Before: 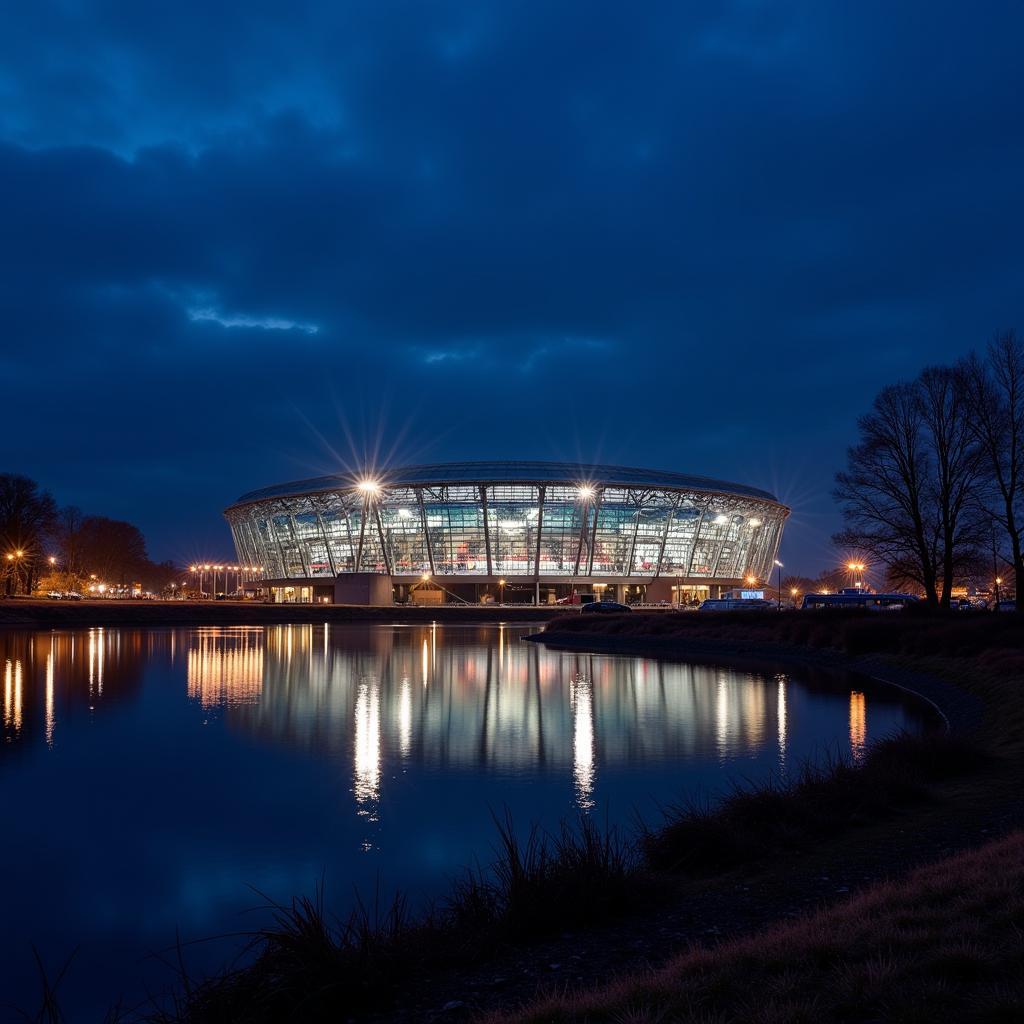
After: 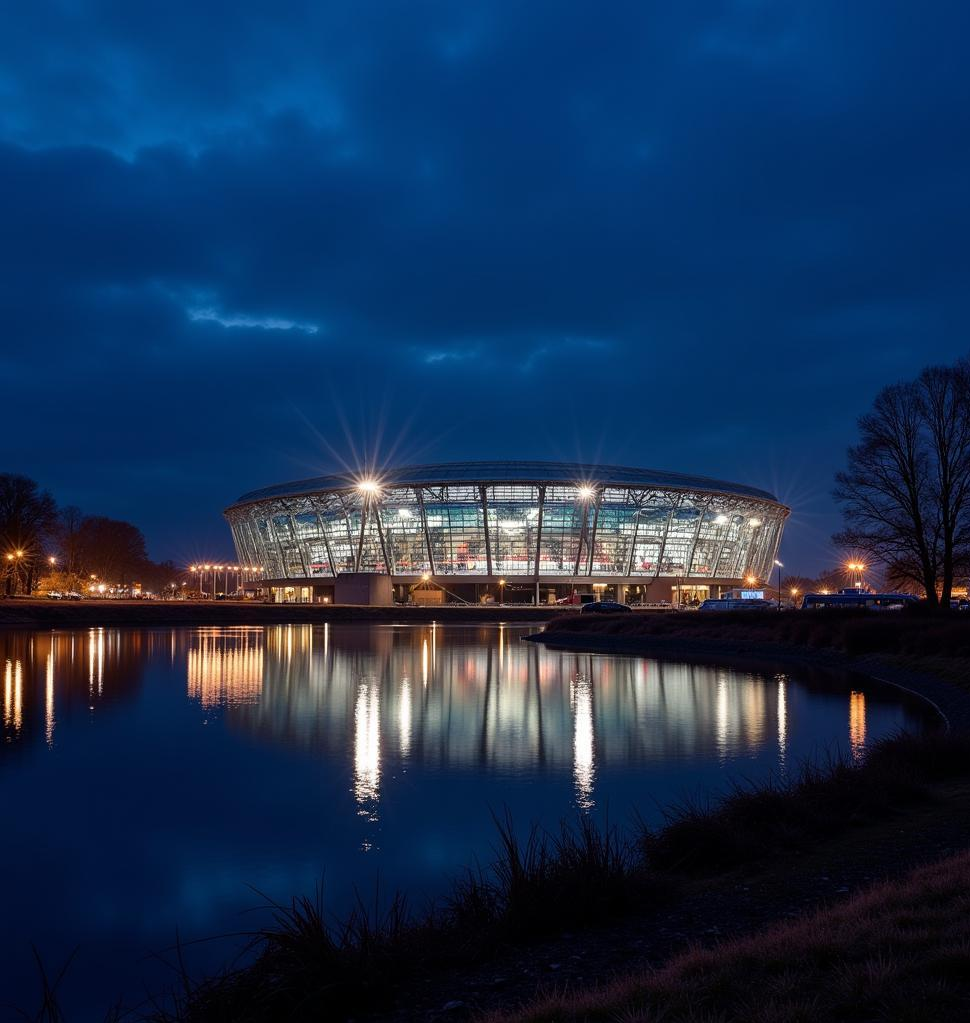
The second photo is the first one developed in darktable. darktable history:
crop and rotate: left 0%, right 5.207%
